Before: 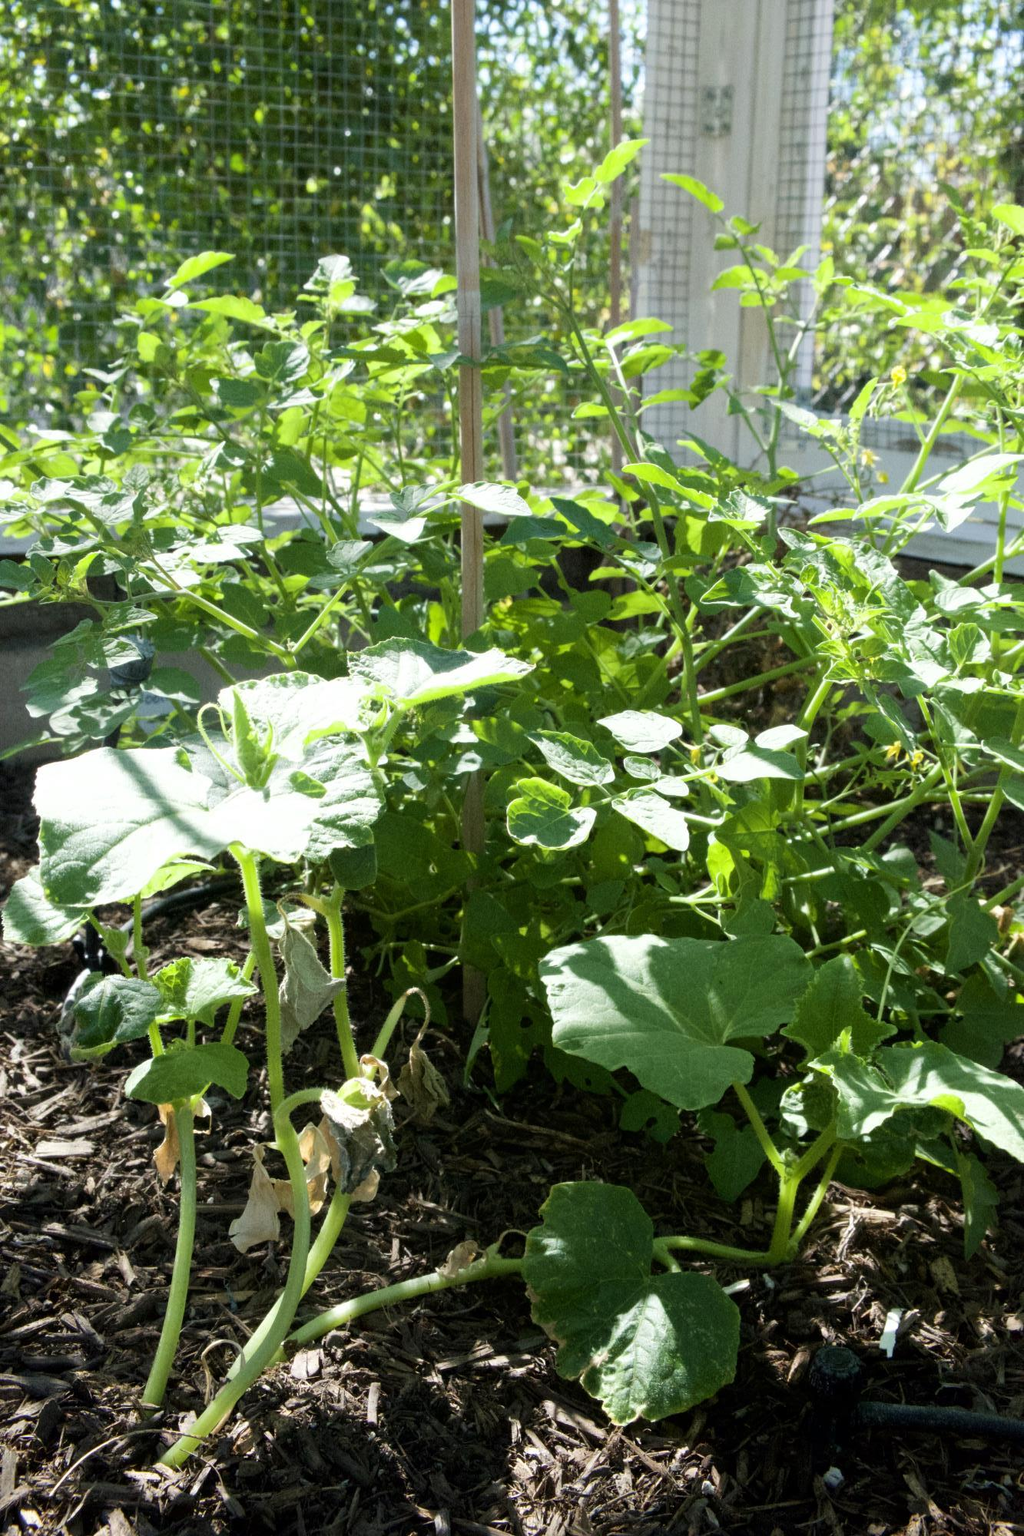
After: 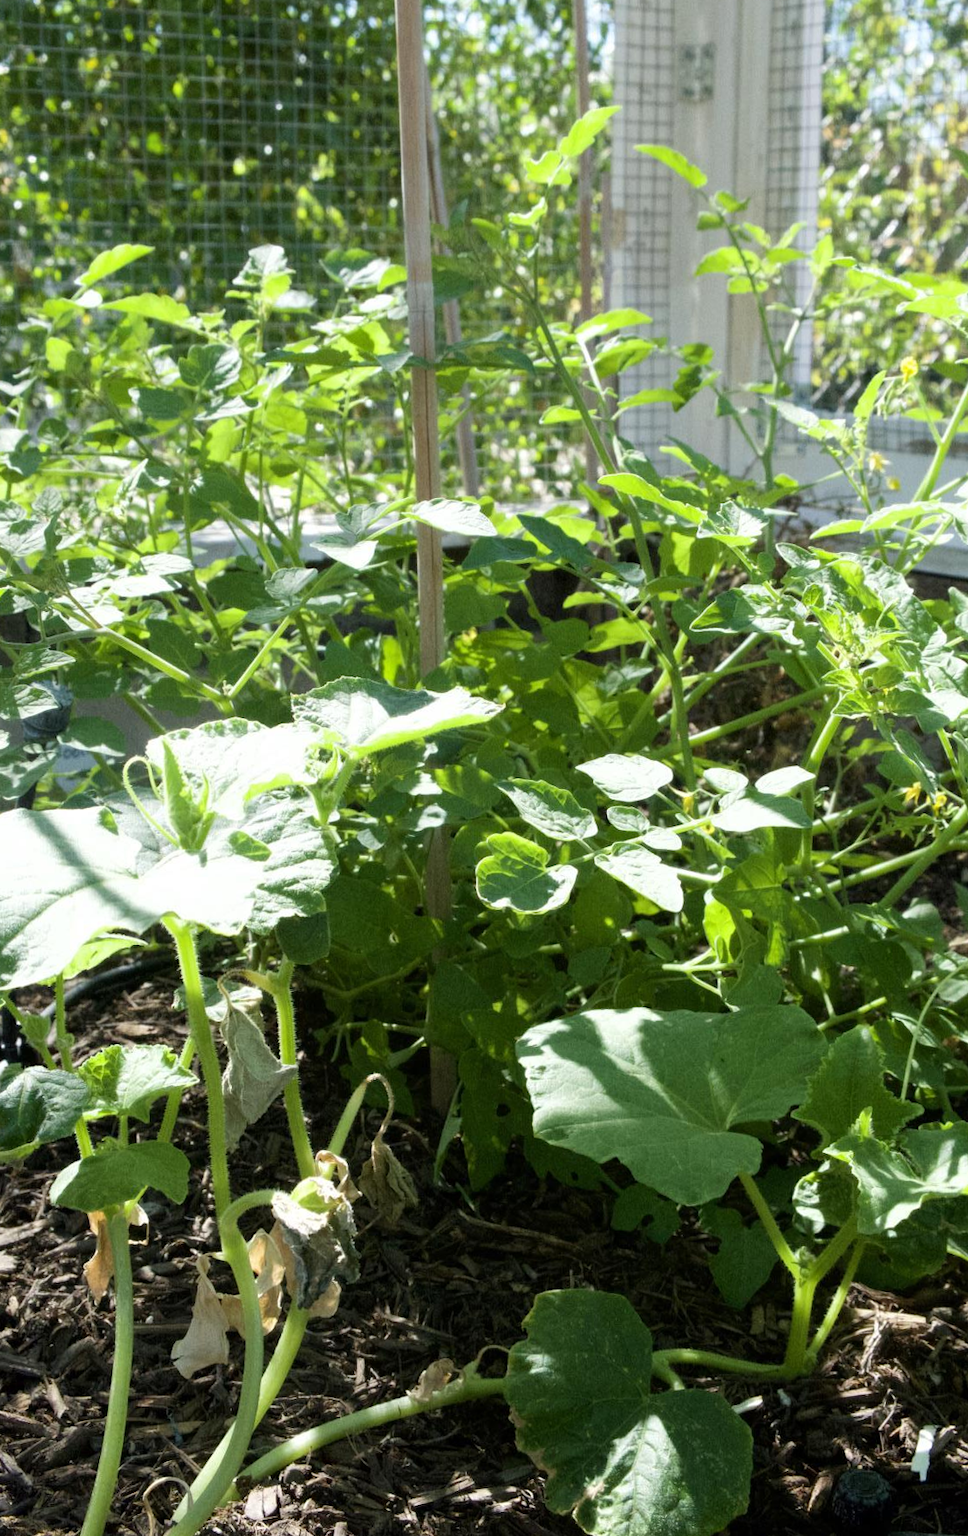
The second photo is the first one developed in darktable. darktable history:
rotate and perspective: rotation -1.24°, automatic cropping off
crop: left 9.929%, top 3.475%, right 9.188%, bottom 9.529%
